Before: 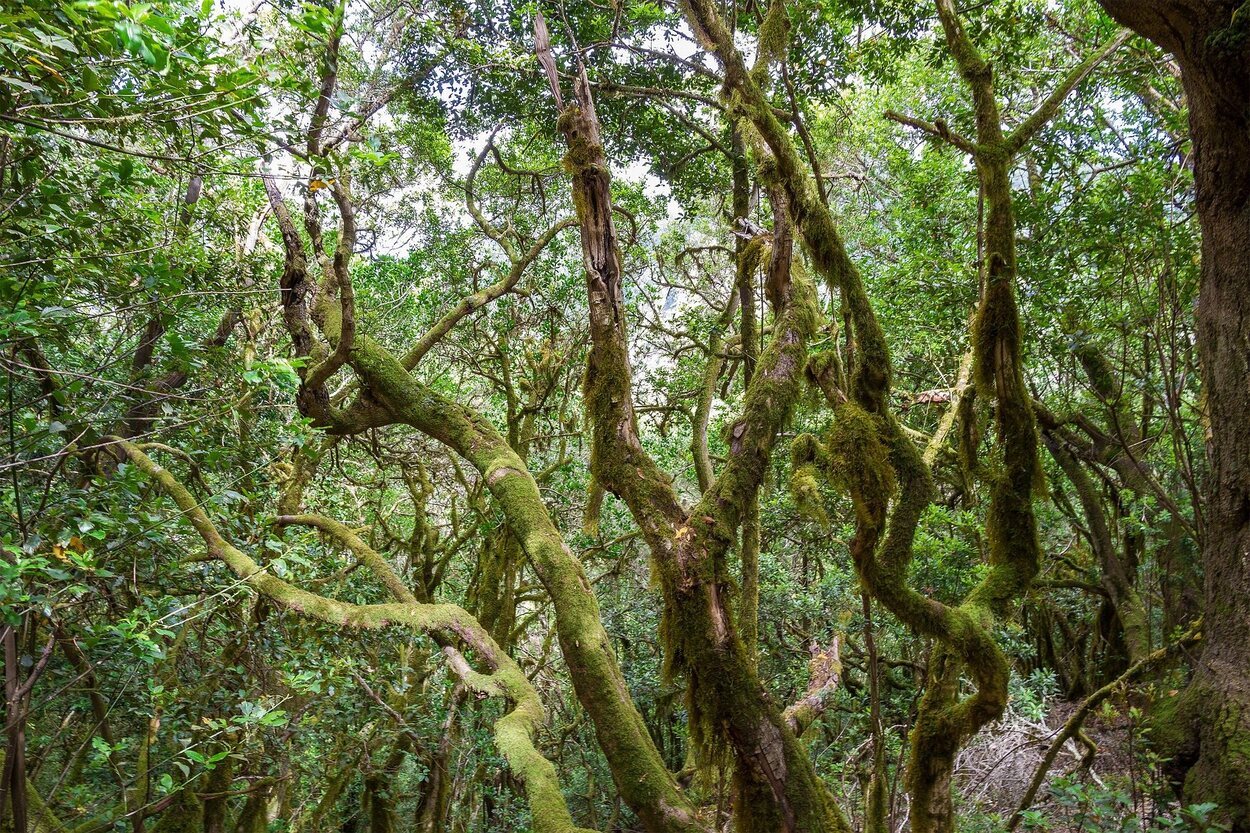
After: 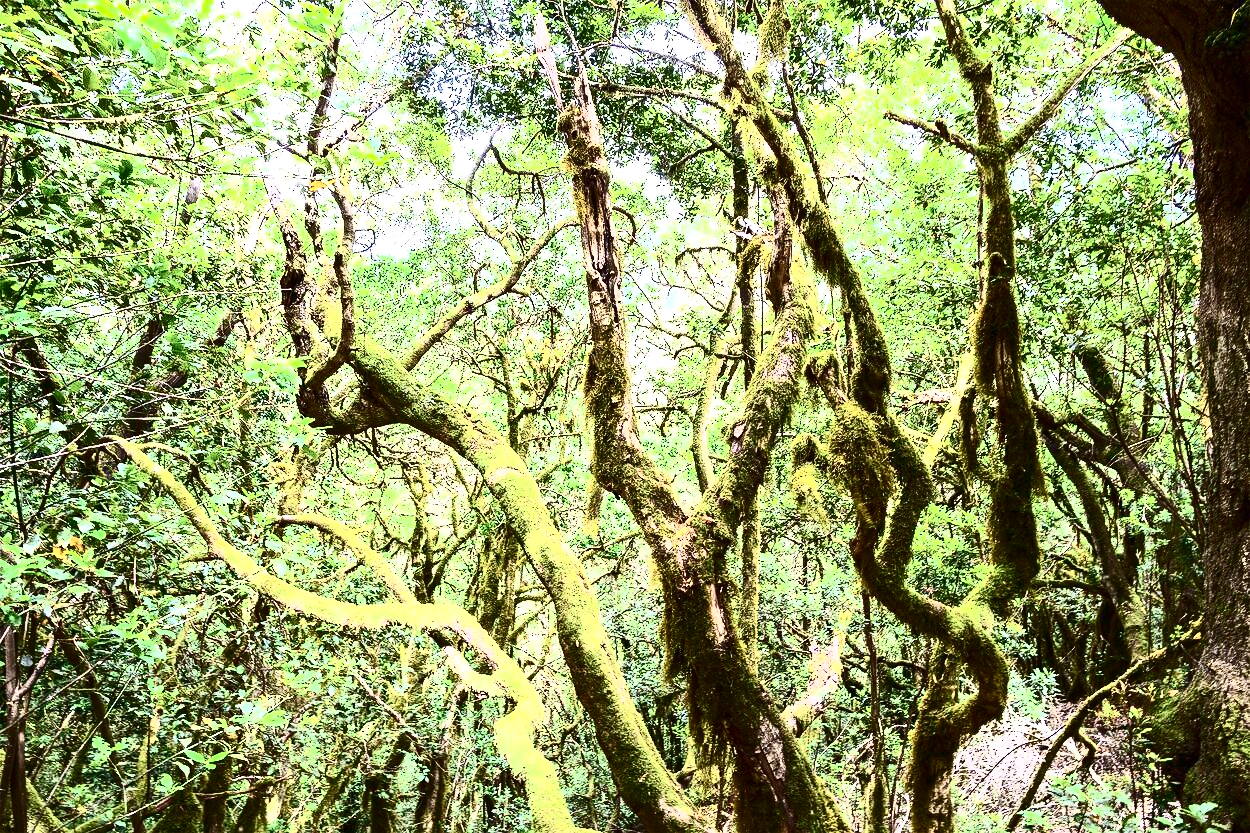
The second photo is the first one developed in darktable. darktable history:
contrast brightness saturation: contrast 0.93, brightness 0.2
exposure: black level correction 0, exposure 1.2 EV, compensate highlight preservation false
